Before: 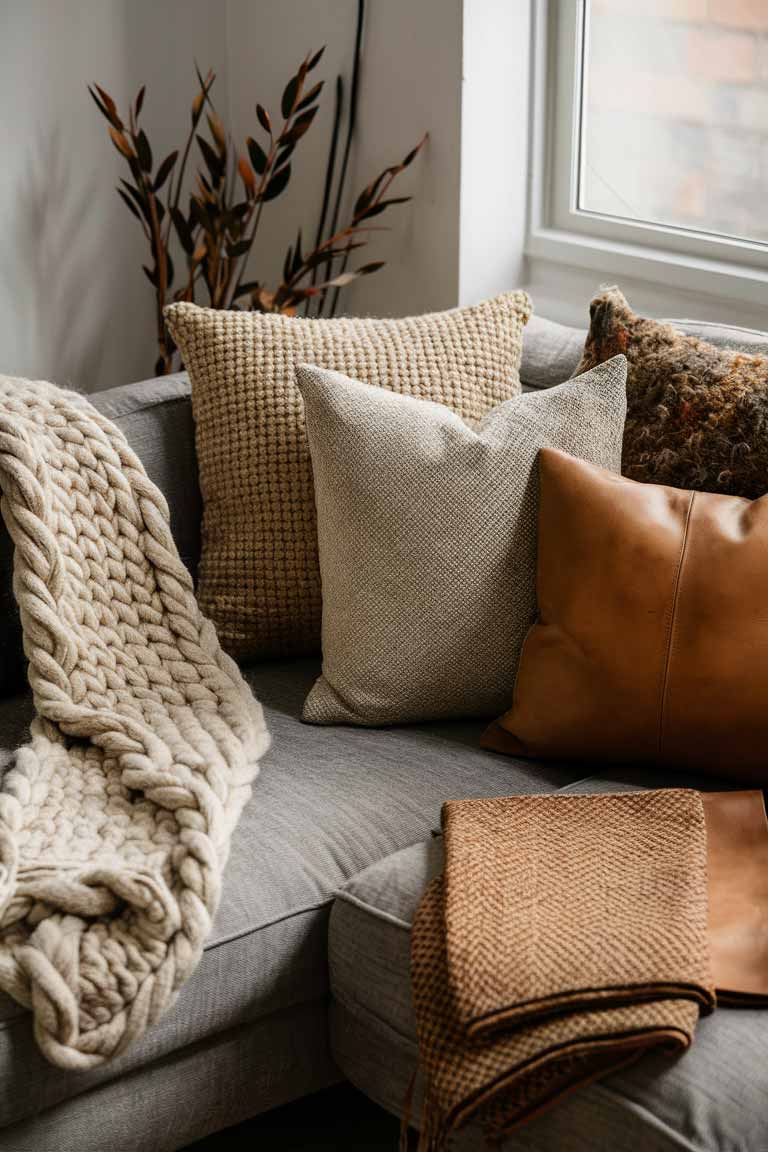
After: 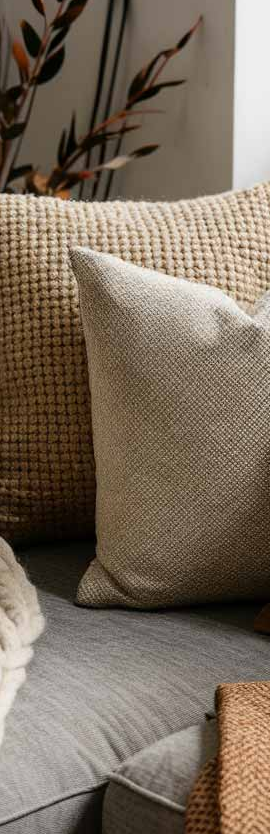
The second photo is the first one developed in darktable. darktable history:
exposure: compensate highlight preservation false
crop and rotate: left 29.476%, top 10.214%, right 35.32%, bottom 17.333%
sharpen: radius 2.883, amount 0.868, threshold 47.523
